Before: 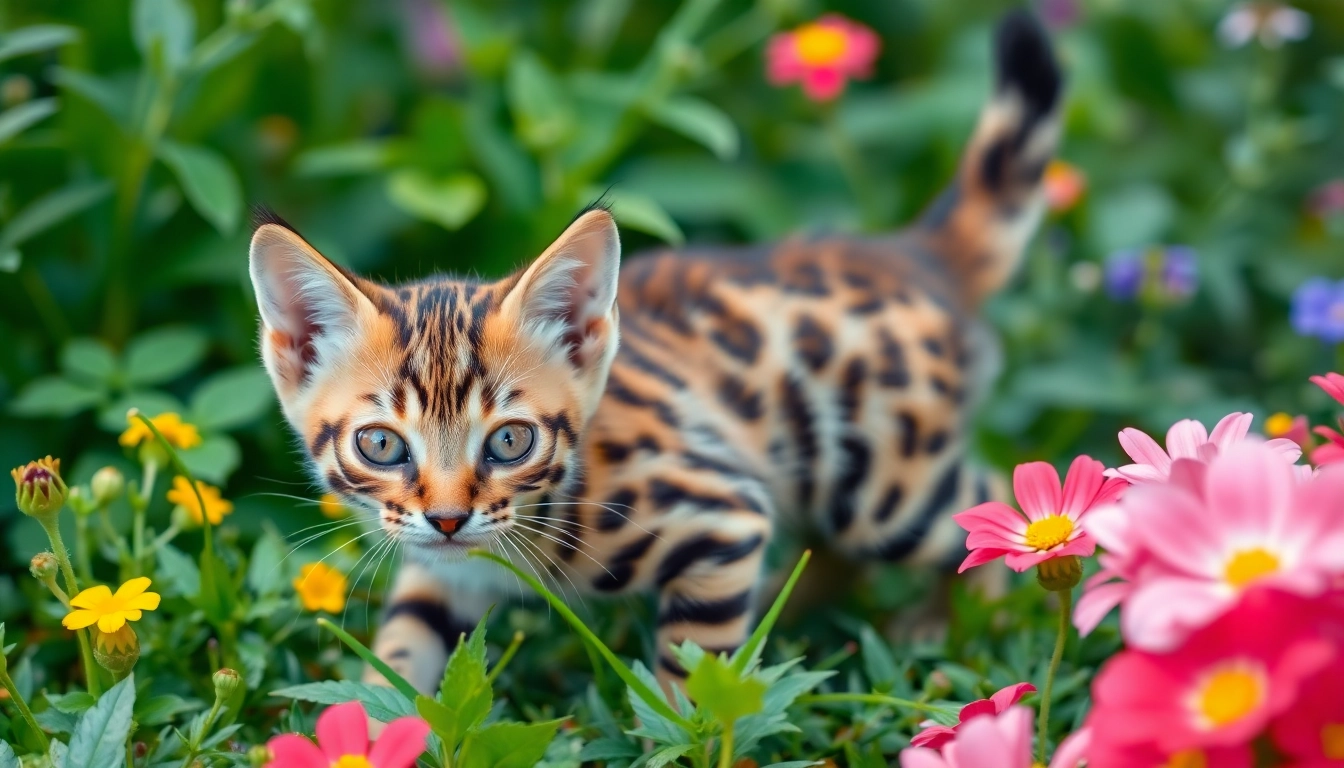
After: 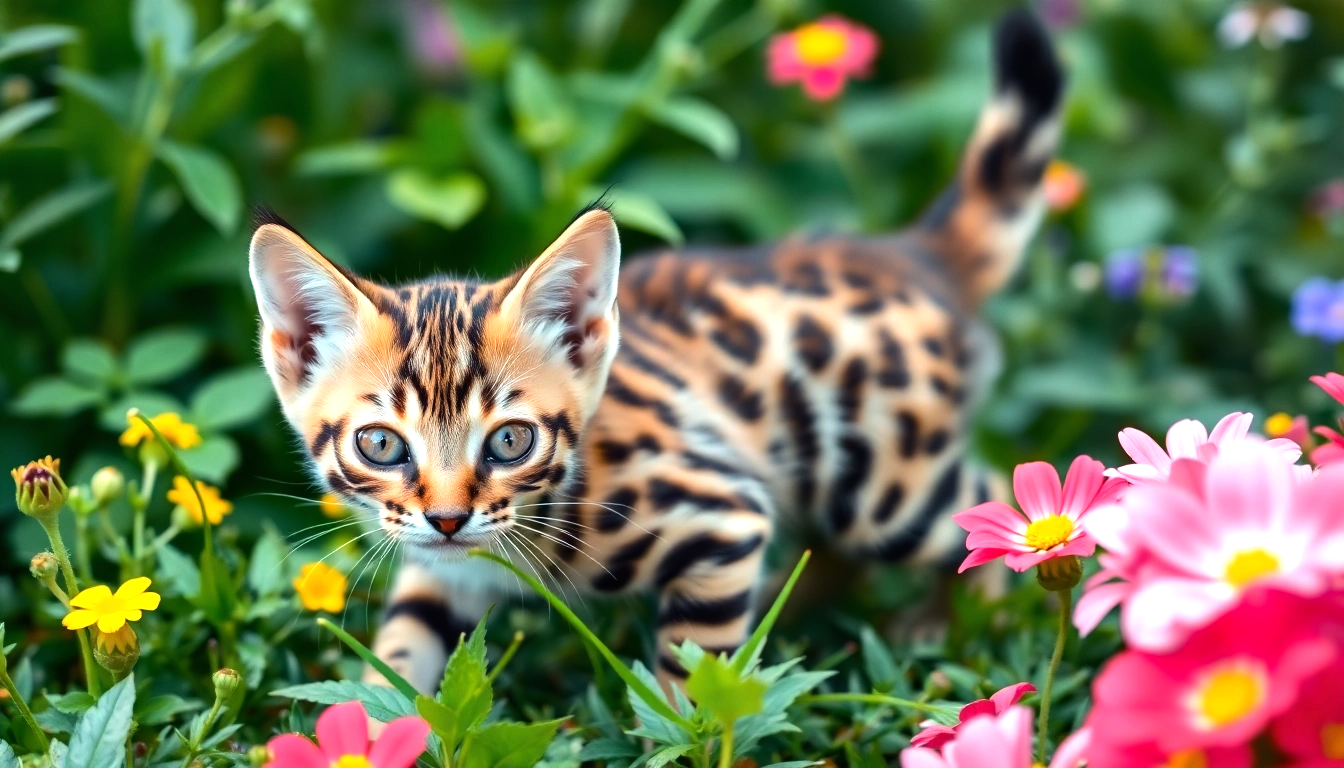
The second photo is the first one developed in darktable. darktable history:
shadows and highlights: shadows 37.27, highlights -28.18, soften with gaussian
tone equalizer: -8 EV -0.75 EV, -7 EV -0.7 EV, -6 EV -0.6 EV, -5 EV -0.4 EV, -3 EV 0.4 EV, -2 EV 0.6 EV, -1 EV 0.7 EV, +0 EV 0.75 EV, edges refinement/feathering 500, mask exposure compensation -1.57 EV, preserve details no
